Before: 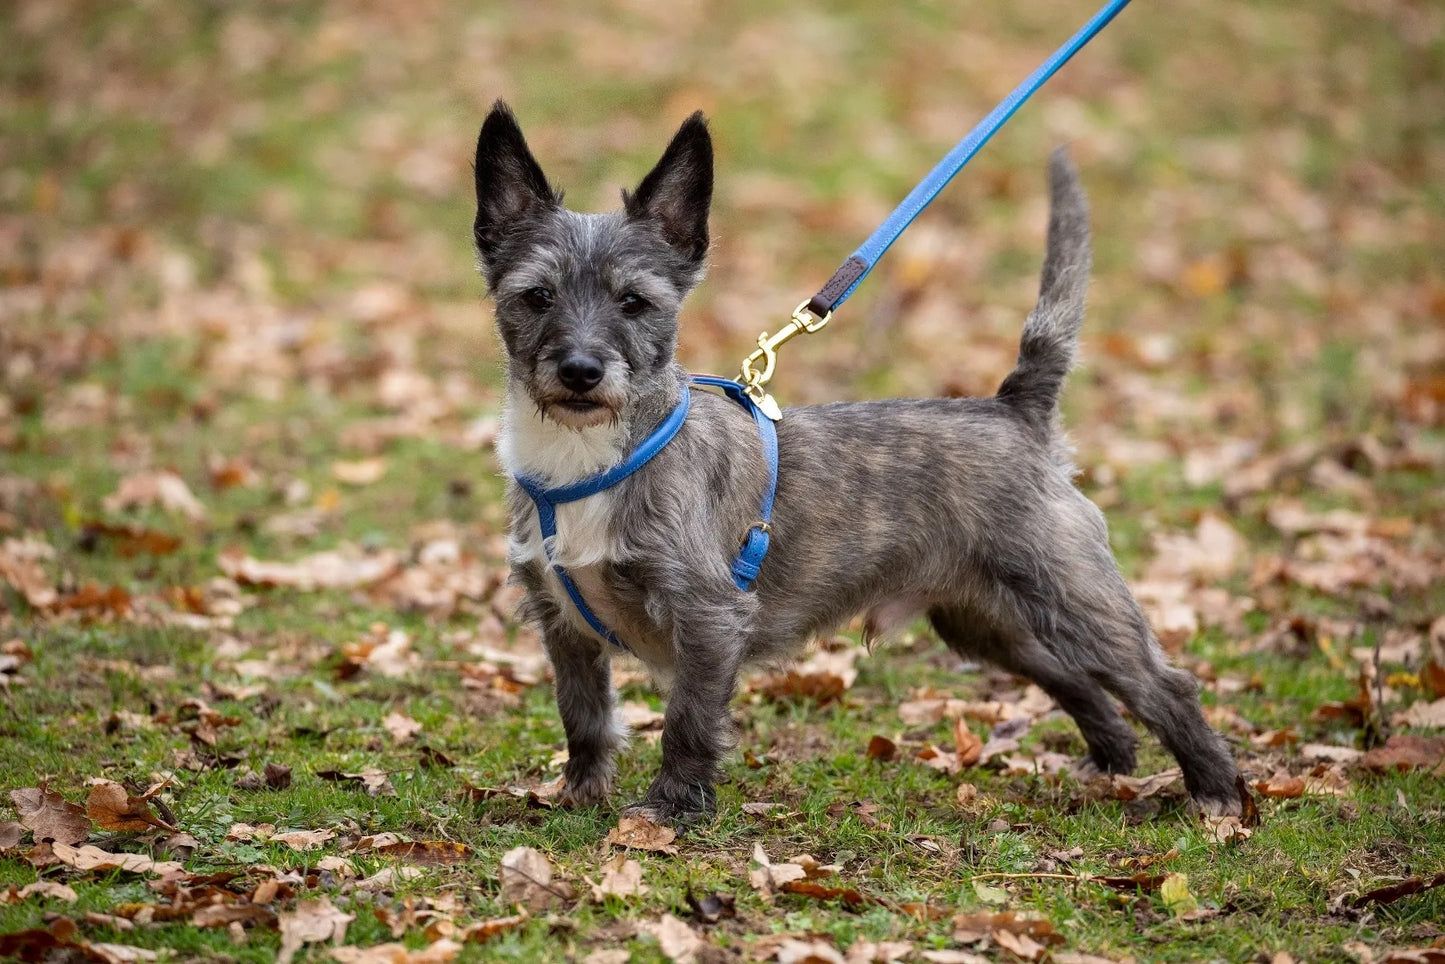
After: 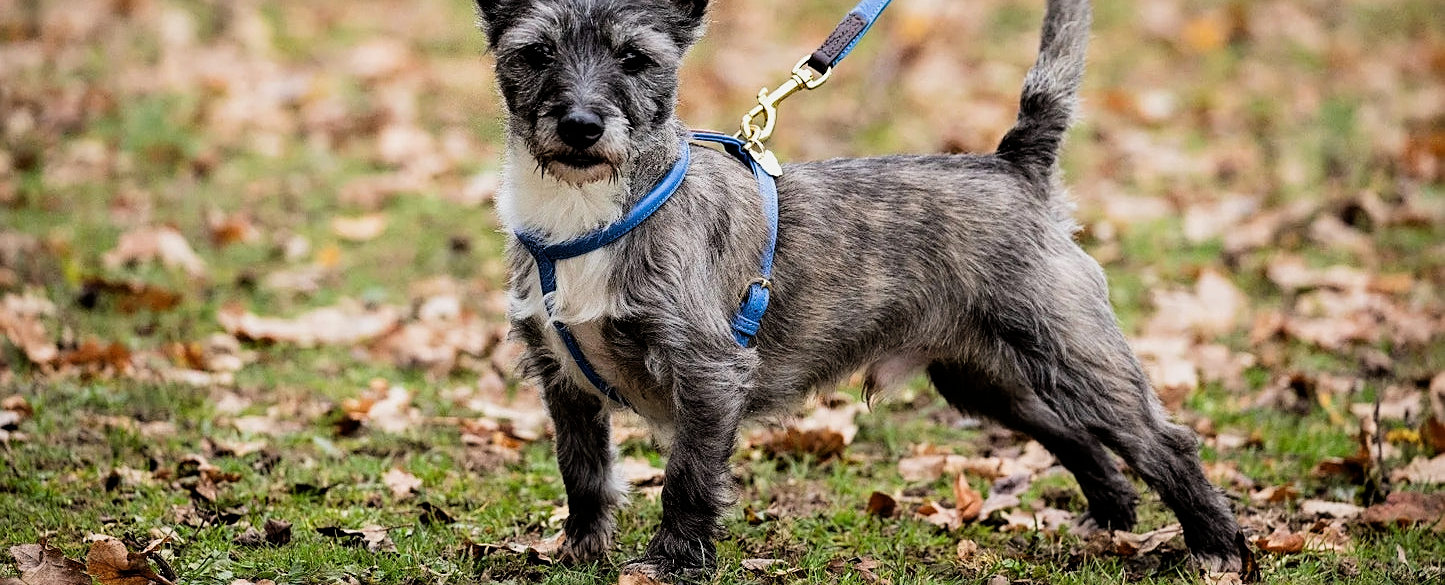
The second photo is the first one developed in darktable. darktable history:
crop and rotate: top 25.357%, bottom 13.942%
exposure: exposure 0.207 EV, compensate highlight preservation false
filmic rgb: black relative exposure -5 EV, white relative exposure 3.5 EV, hardness 3.19, contrast 1.3, highlights saturation mix -50%
sharpen: on, module defaults
